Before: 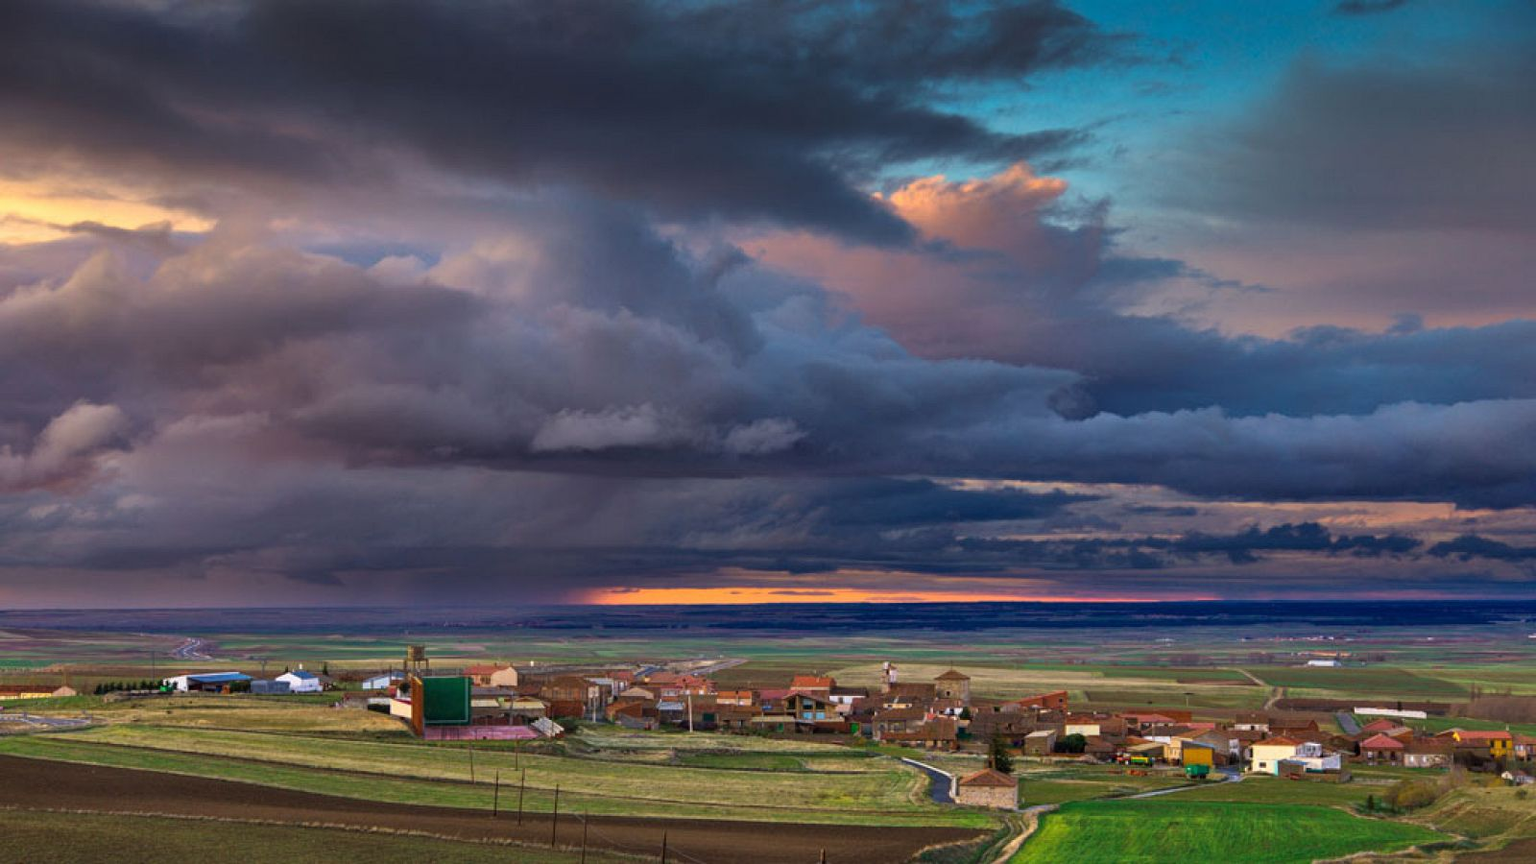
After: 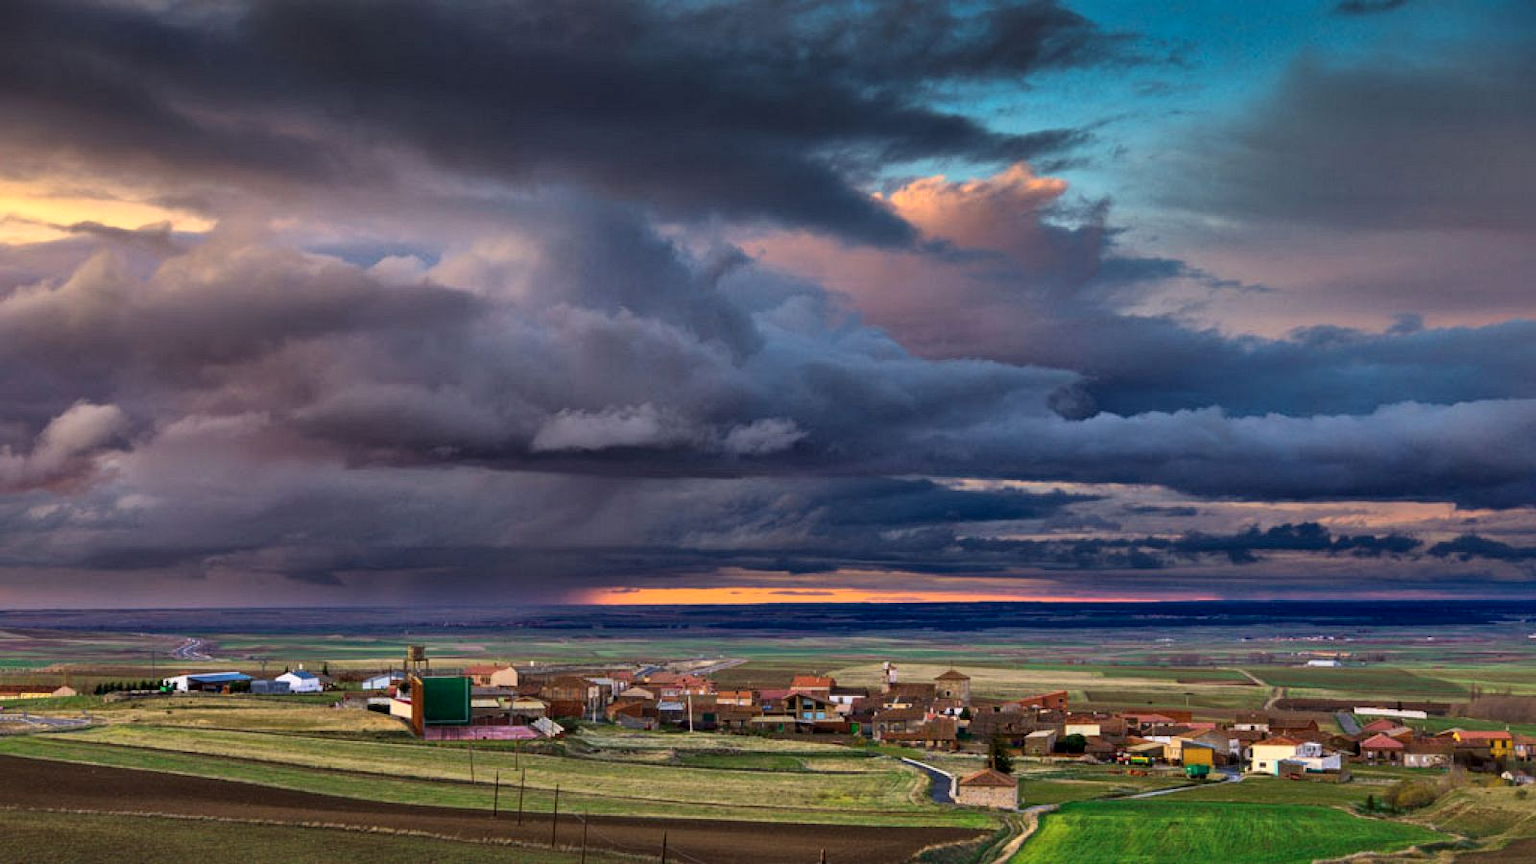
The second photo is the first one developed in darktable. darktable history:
local contrast: mode bilateral grid, contrast 20, coarseness 49, detail 140%, midtone range 0.2
